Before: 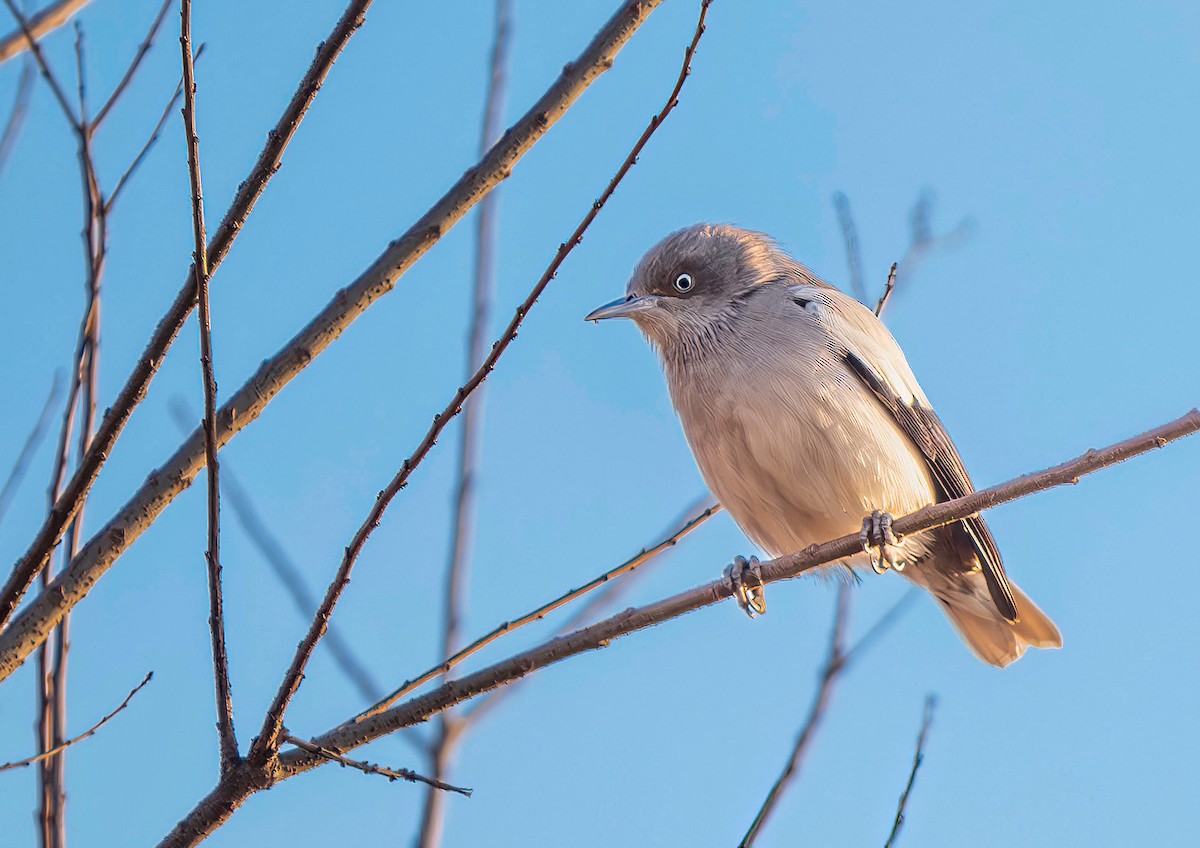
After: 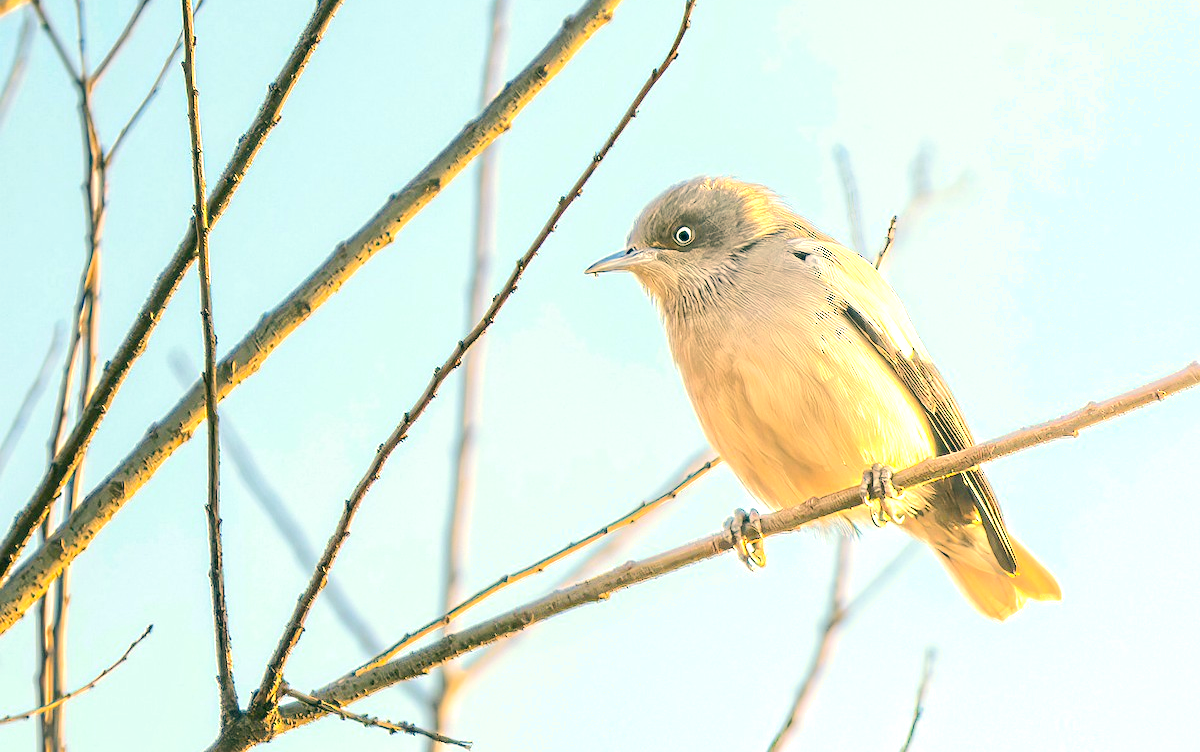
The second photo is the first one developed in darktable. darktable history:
exposure: black level correction 0, exposure 1.1 EV, compensate highlight preservation false
color correction: highlights a* 5.62, highlights b* 33.57, shadows a* -25.86, shadows b* 4.02
shadows and highlights: shadows -70, highlights 35, soften with gaussian
crop and rotate: top 5.609%, bottom 5.609%
